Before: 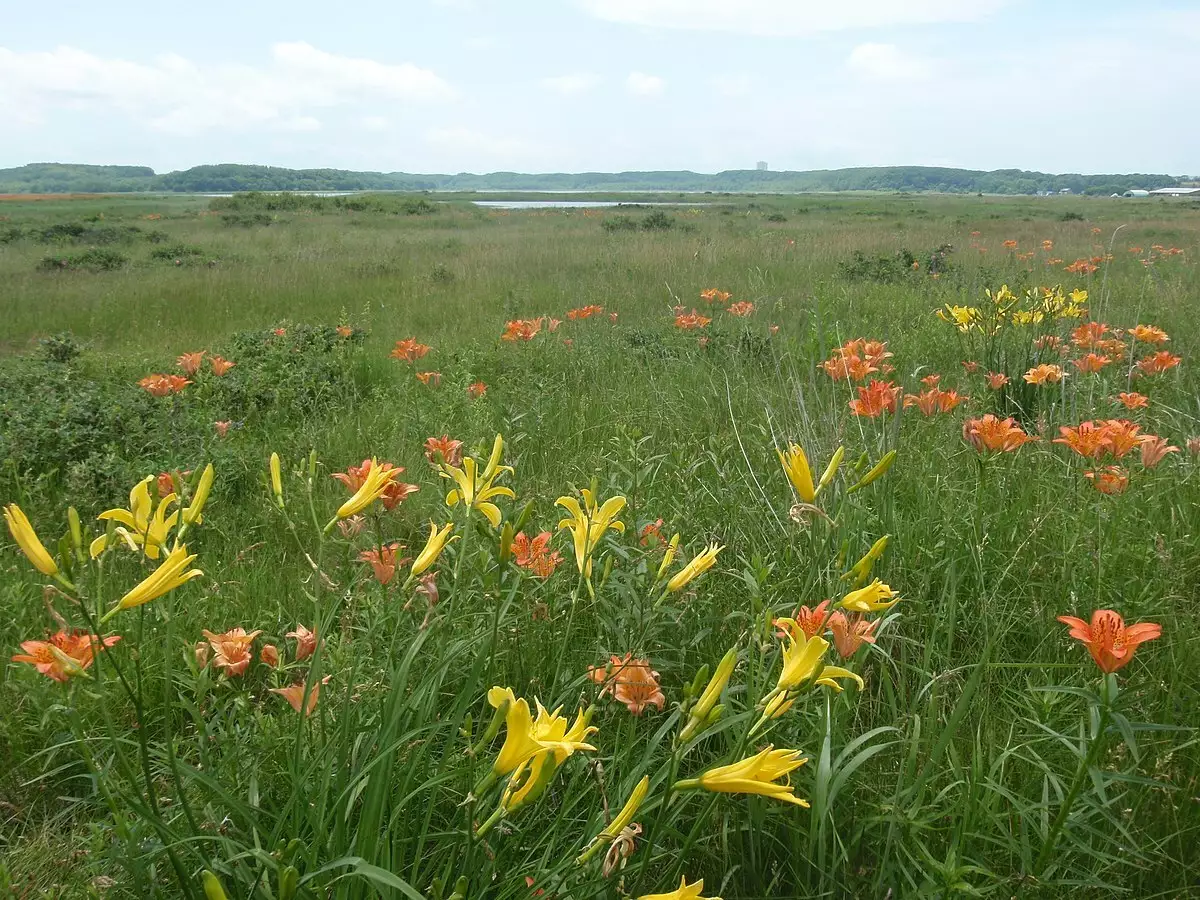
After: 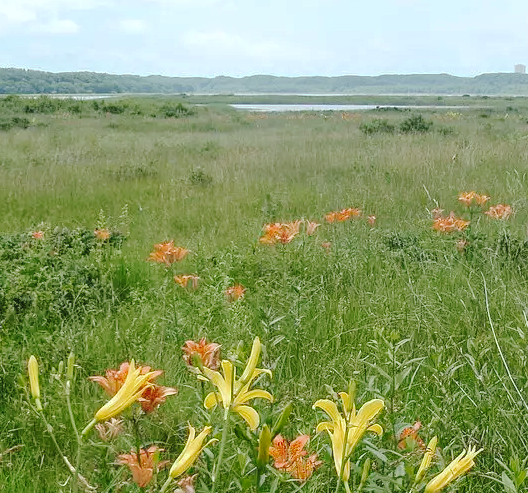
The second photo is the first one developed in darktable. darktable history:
tone curve: curves: ch0 [(0, 0) (0.003, 0.077) (0.011, 0.08) (0.025, 0.083) (0.044, 0.095) (0.069, 0.106) (0.1, 0.12) (0.136, 0.144) (0.177, 0.185) (0.224, 0.231) (0.277, 0.297) (0.335, 0.382) (0.399, 0.471) (0.468, 0.553) (0.543, 0.623) (0.623, 0.689) (0.709, 0.75) (0.801, 0.81) (0.898, 0.873) (1, 1)], preserve colors none
white balance: red 0.982, blue 1.018
local contrast: on, module defaults
crop: left 20.248%, top 10.86%, right 35.675%, bottom 34.321%
